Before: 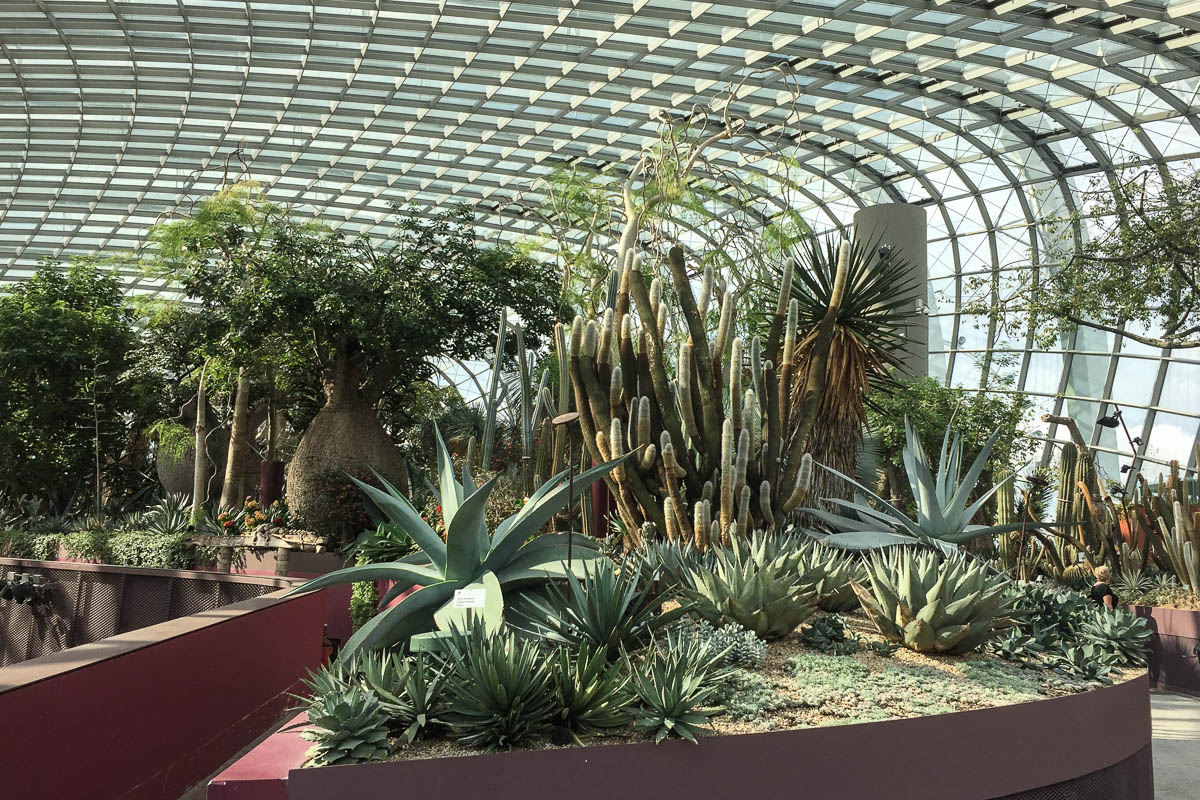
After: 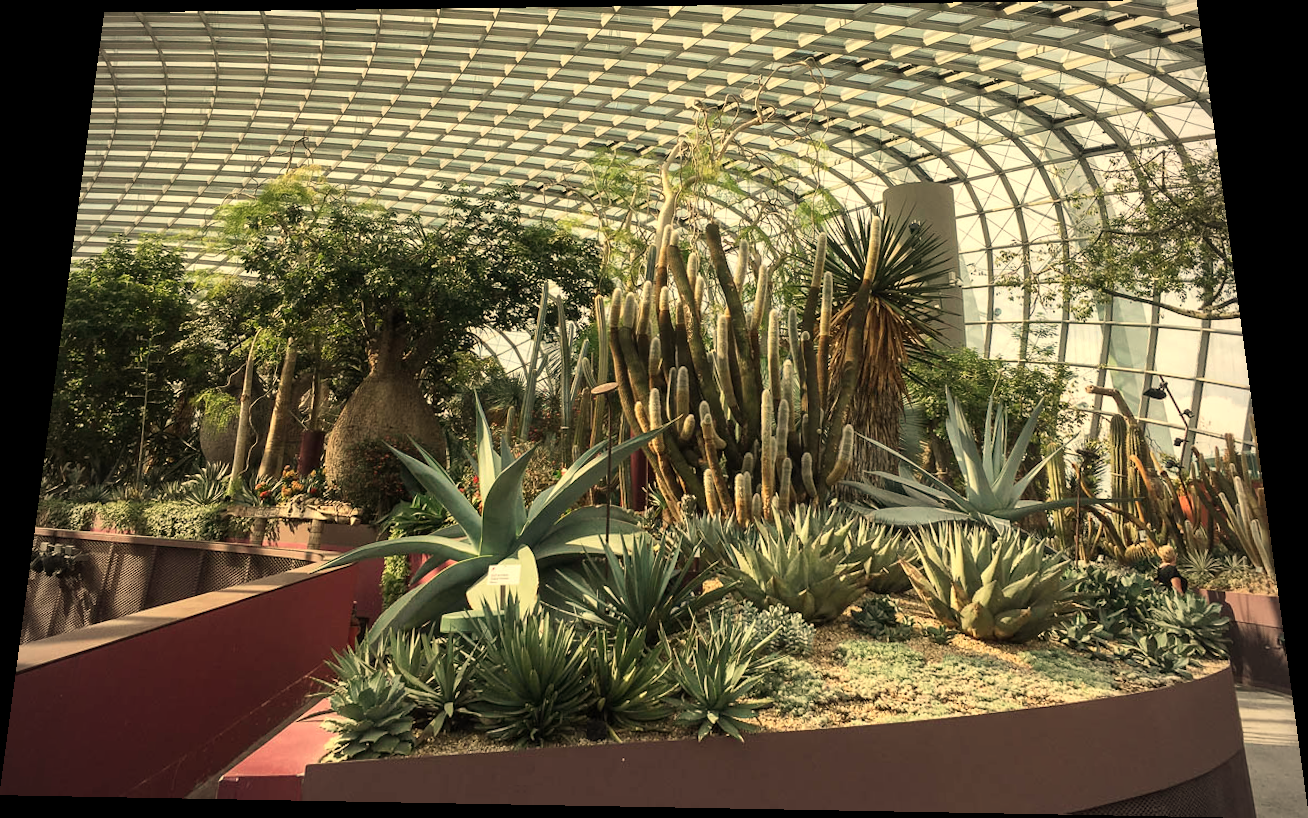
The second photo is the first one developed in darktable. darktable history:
rotate and perspective: rotation 0.128°, lens shift (vertical) -0.181, lens shift (horizontal) -0.044, shear 0.001, automatic cropping off
vignetting: fall-off radius 60.92%
white balance: red 1.138, green 0.996, blue 0.812
